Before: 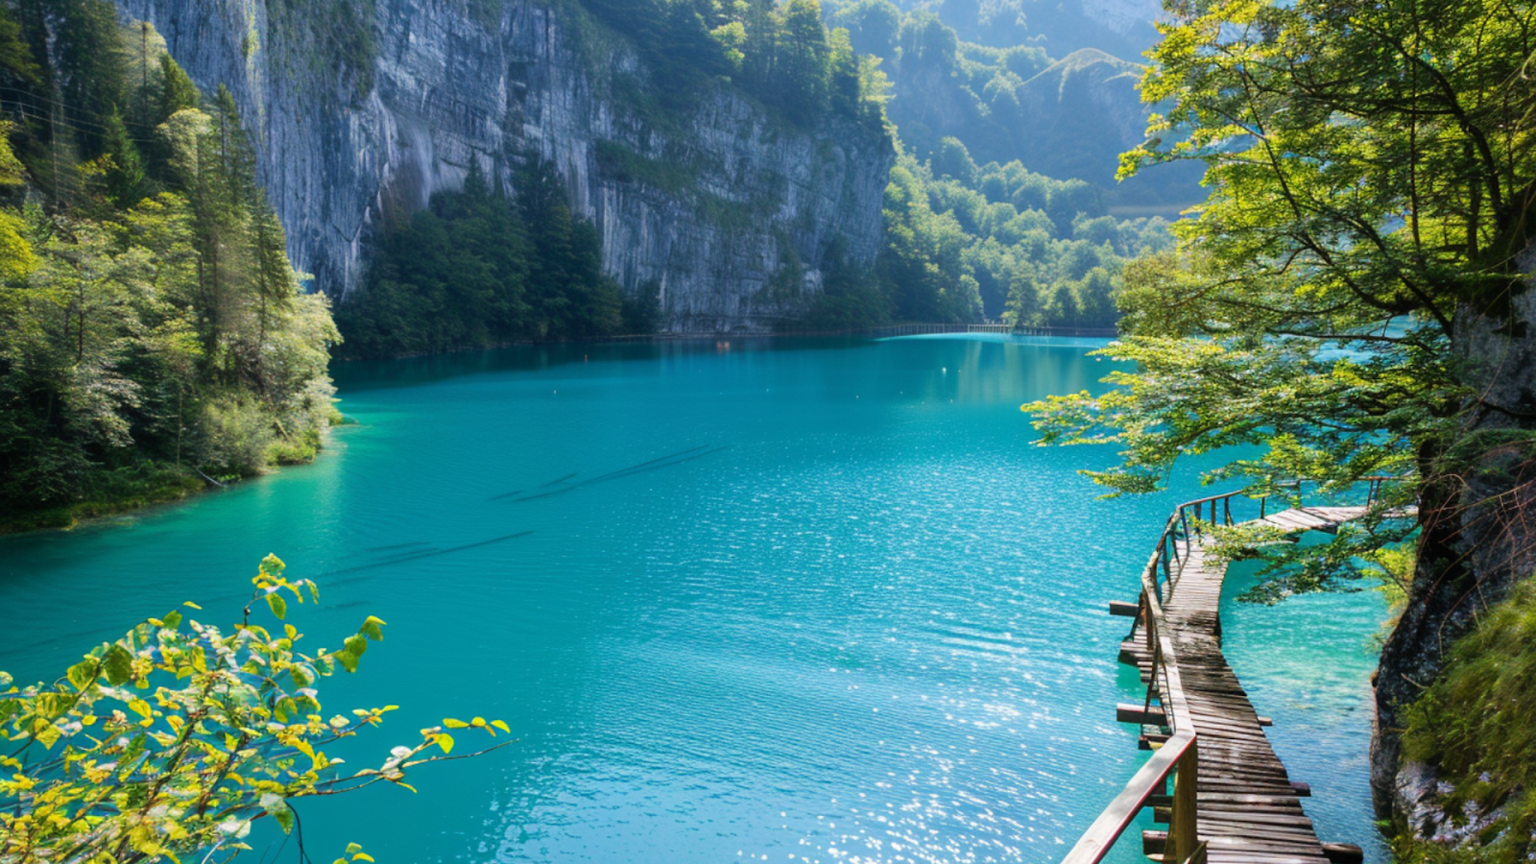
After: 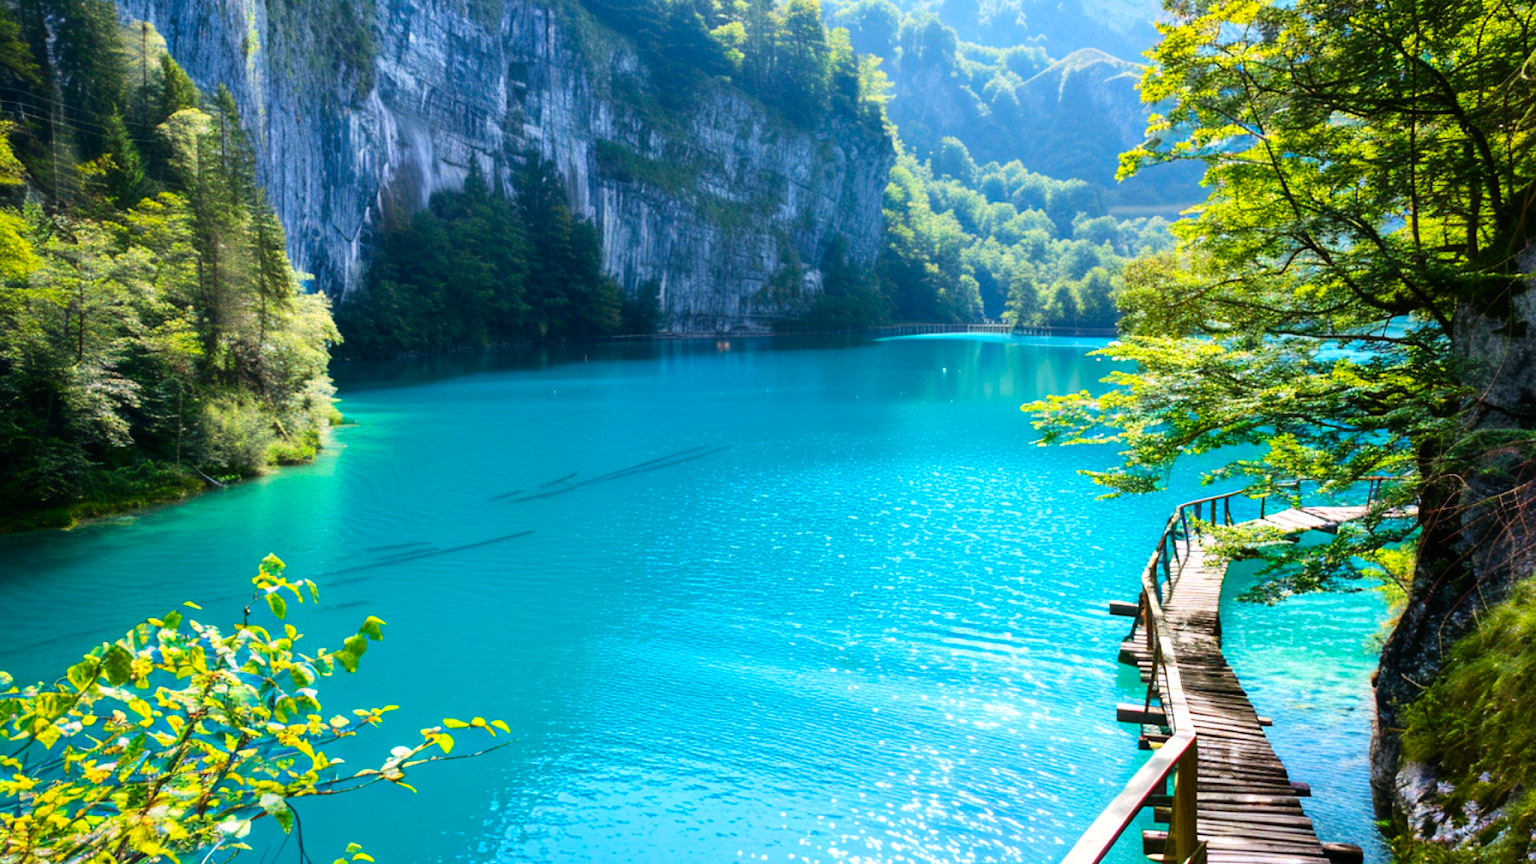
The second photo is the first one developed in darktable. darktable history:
contrast brightness saturation: contrast 0.158, saturation 0.326
shadows and highlights: shadows 36.77, highlights -27.46, soften with gaussian
tone equalizer: -8 EV -0.409 EV, -7 EV -0.369 EV, -6 EV -0.34 EV, -5 EV -0.193 EV, -3 EV 0.254 EV, -2 EV 0.362 EV, -1 EV 0.377 EV, +0 EV 0.407 EV
